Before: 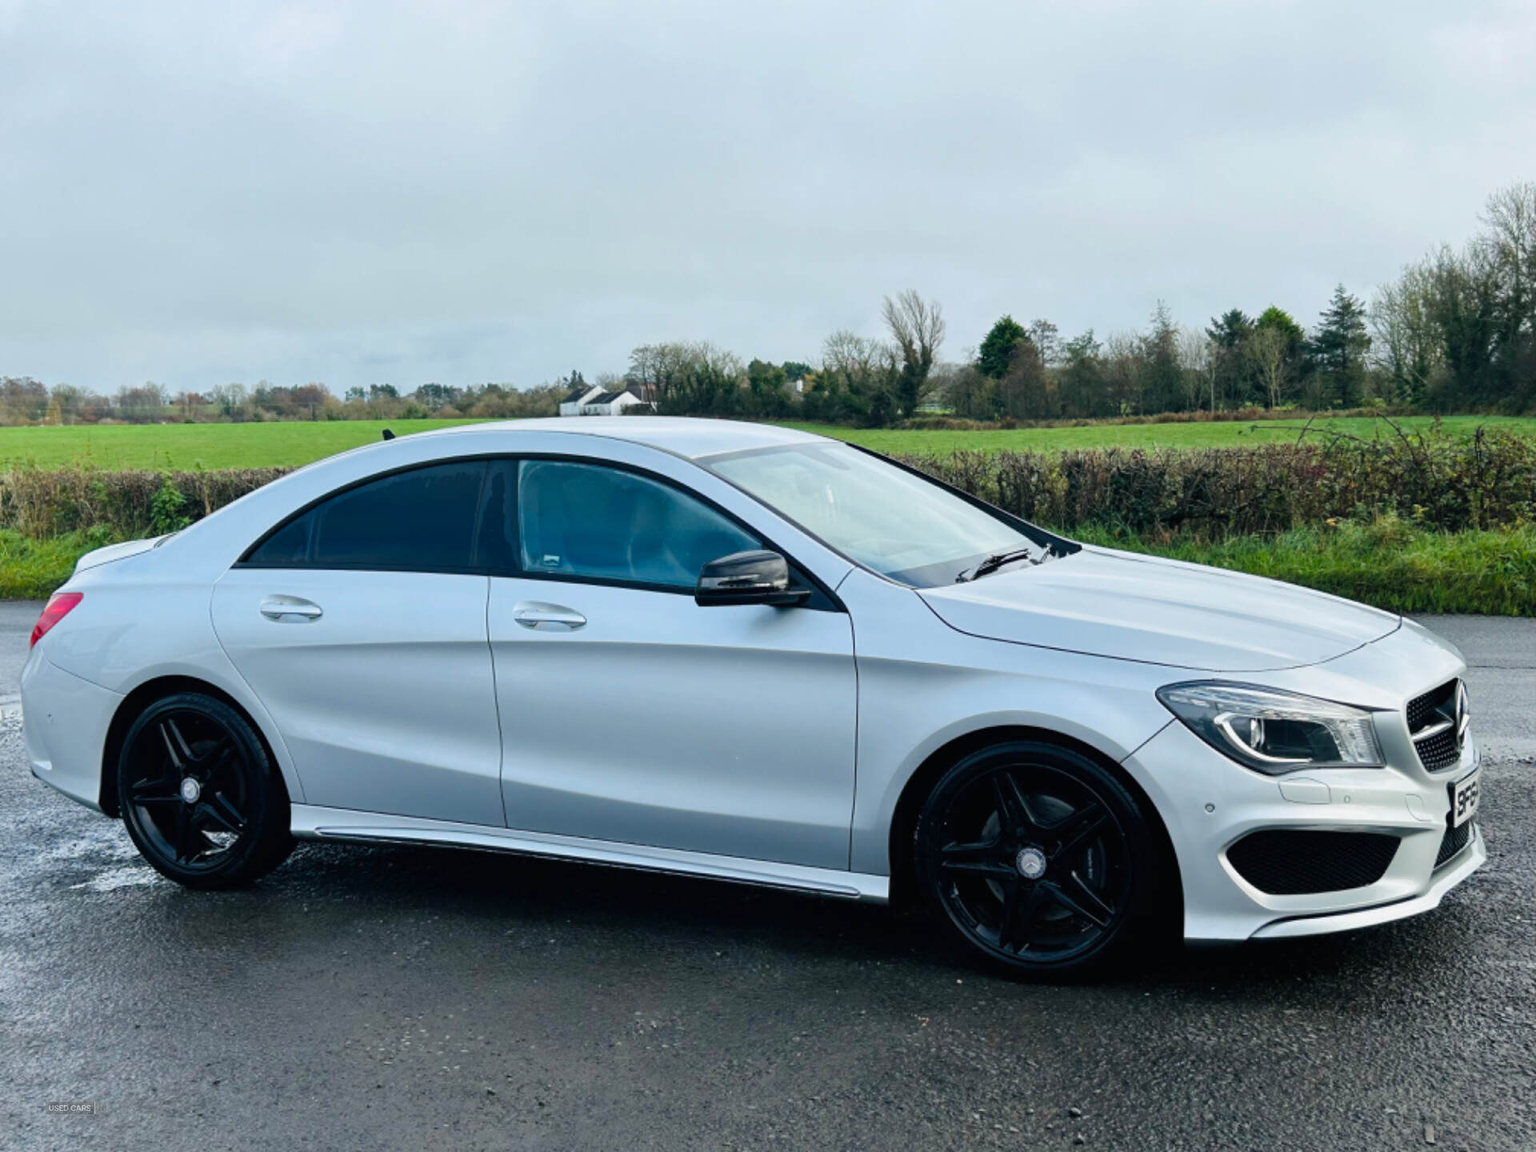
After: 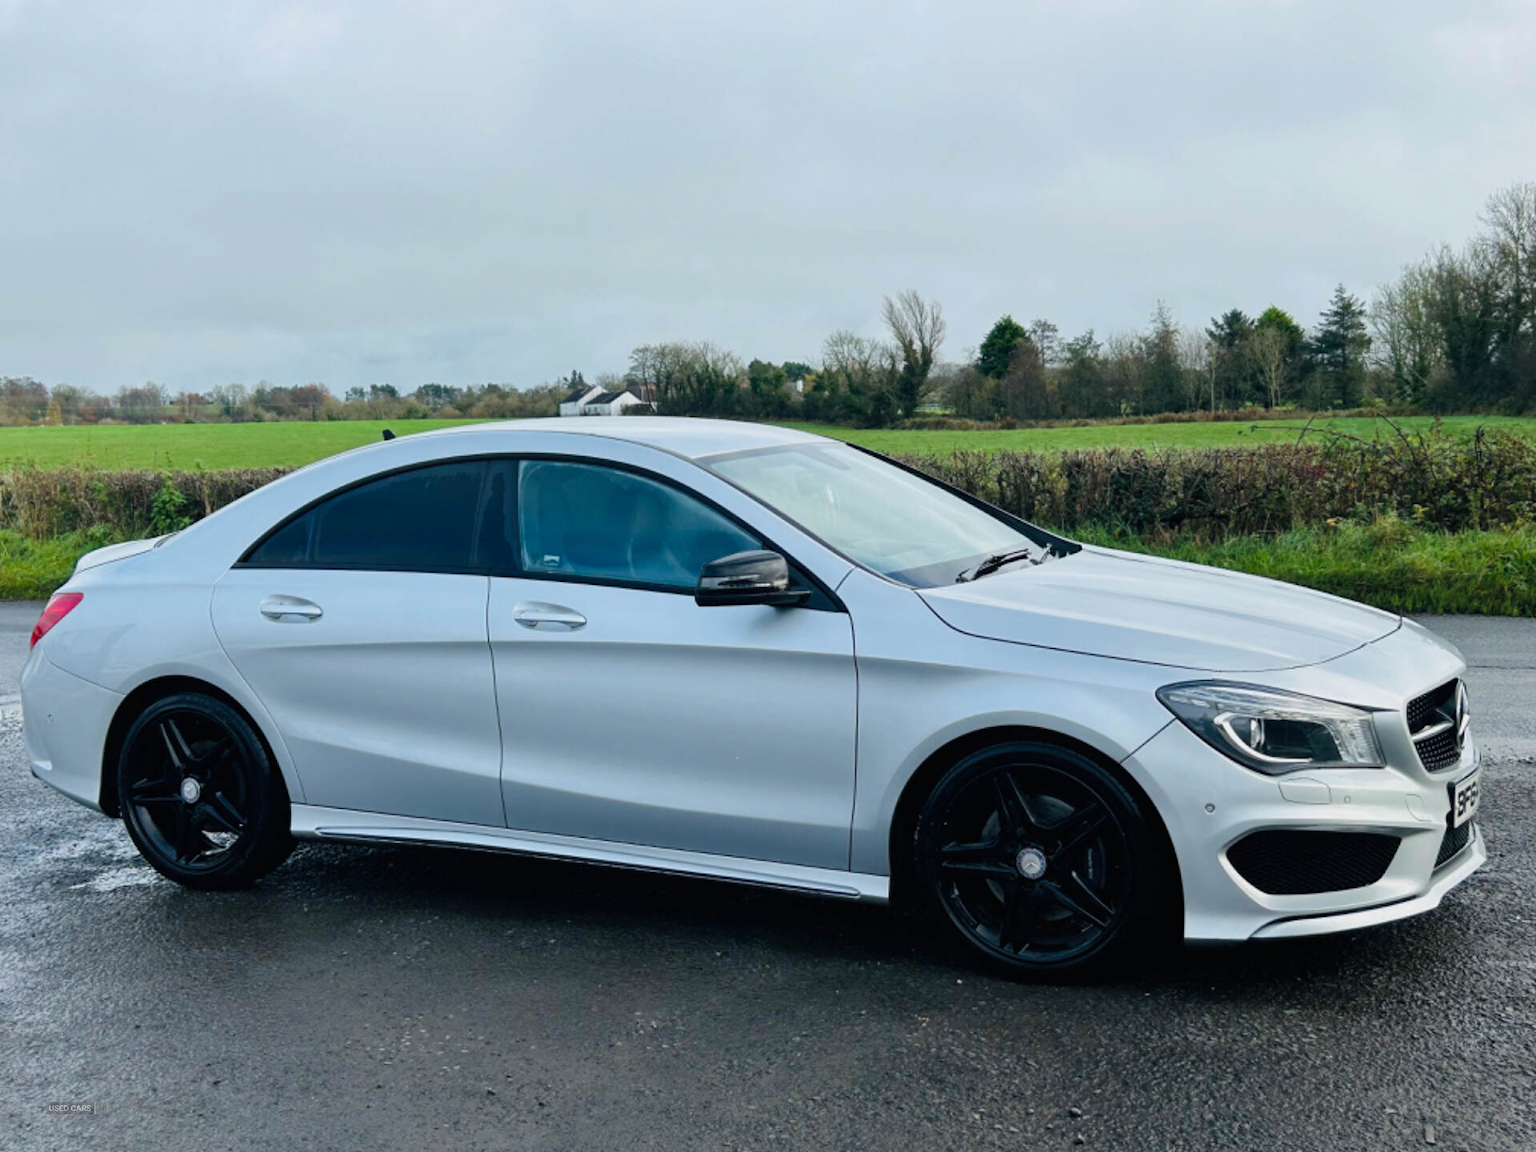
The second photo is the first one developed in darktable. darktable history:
exposure: exposure -0.113 EV, compensate highlight preservation false
